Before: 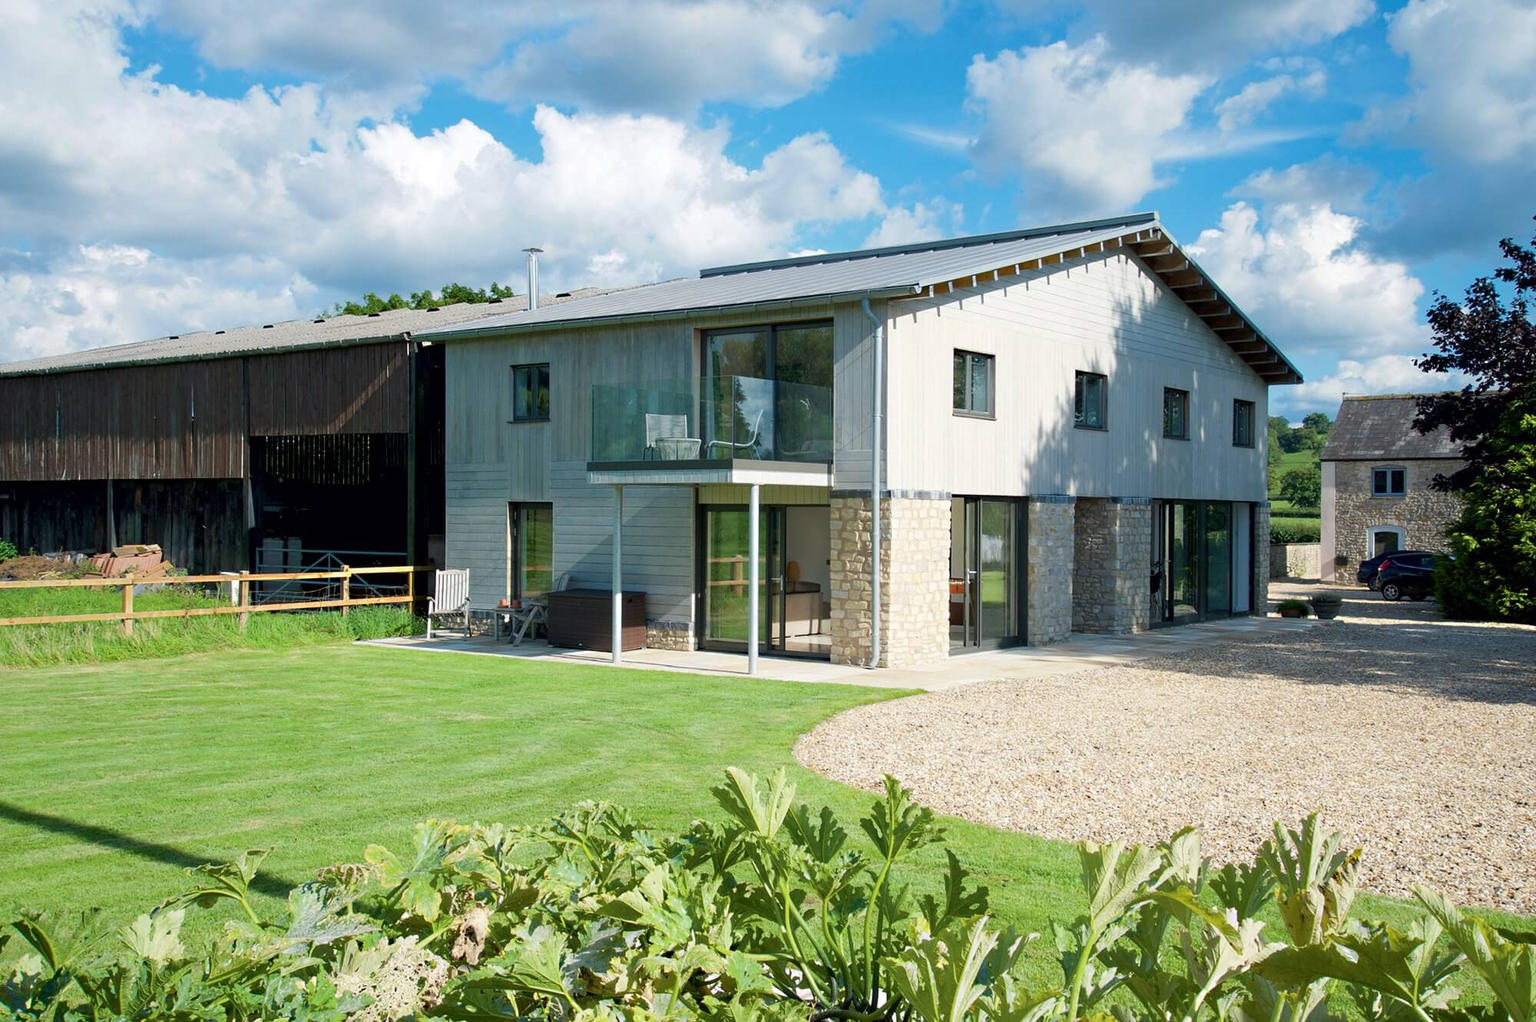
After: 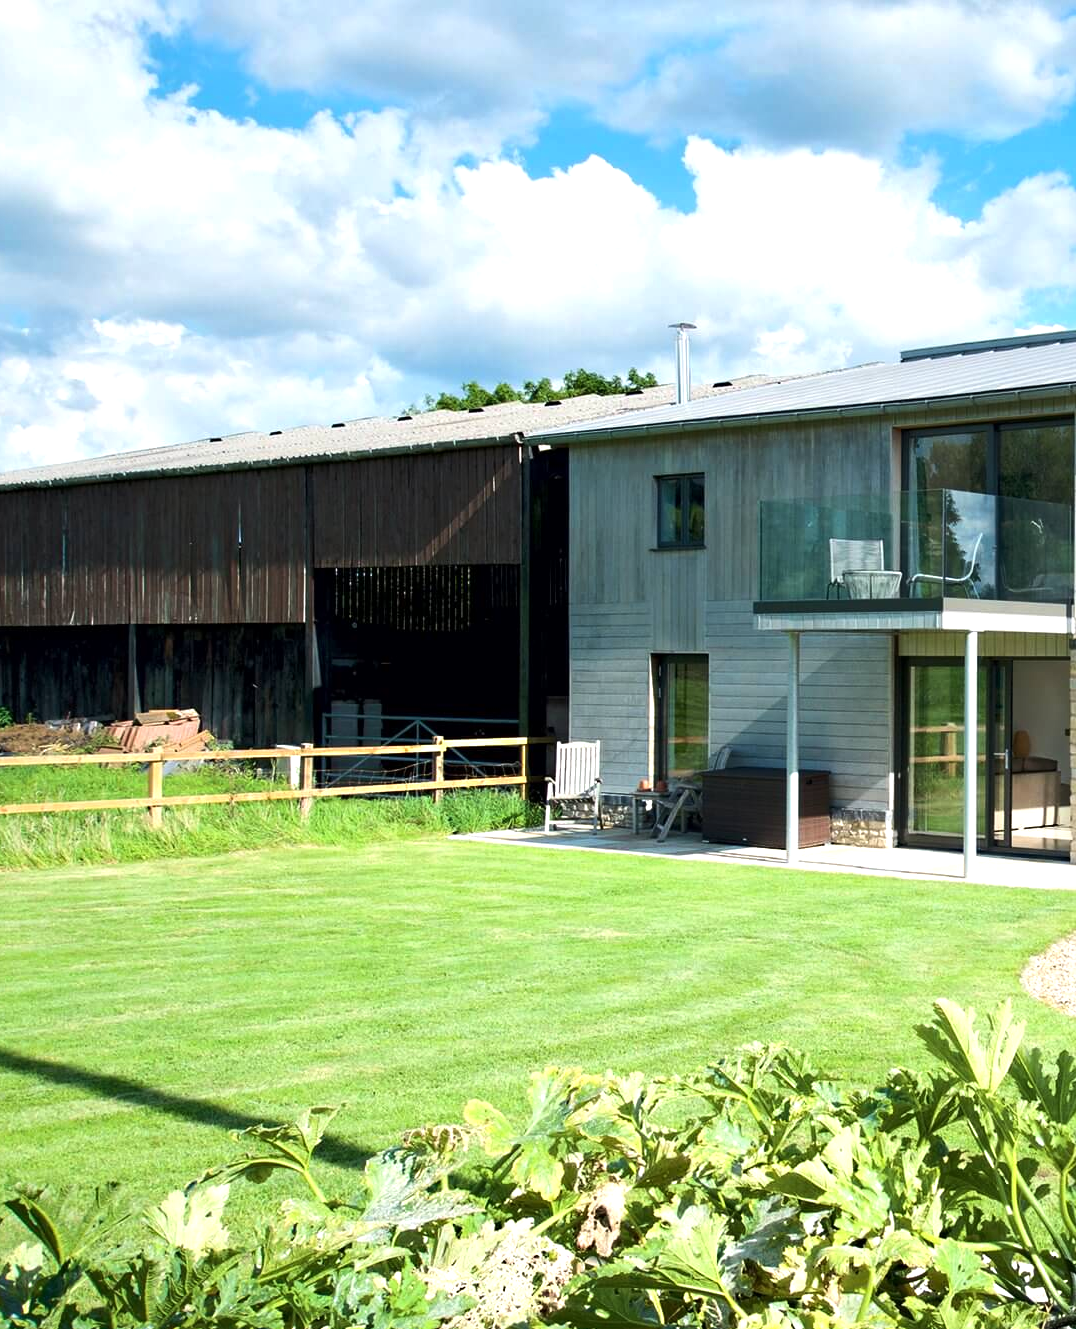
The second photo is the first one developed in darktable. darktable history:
crop: left 0.587%, right 45.588%, bottom 0.086%
local contrast: mode bilateral grid, contrast 100, coarseness 100, detail 108%, midtone range 0.2
tone equalizer: -8 EV 0.001 EV, -7 EV -0.002 EV, -6 EV 0.002 EV, -5 EV -0.03 EV, -4 EV -0.116 EV, -3 EV -0.169 EV, -2 EV 0.24 EV, -1 EV 0.702 EV, +0 EV 0.493 EV
